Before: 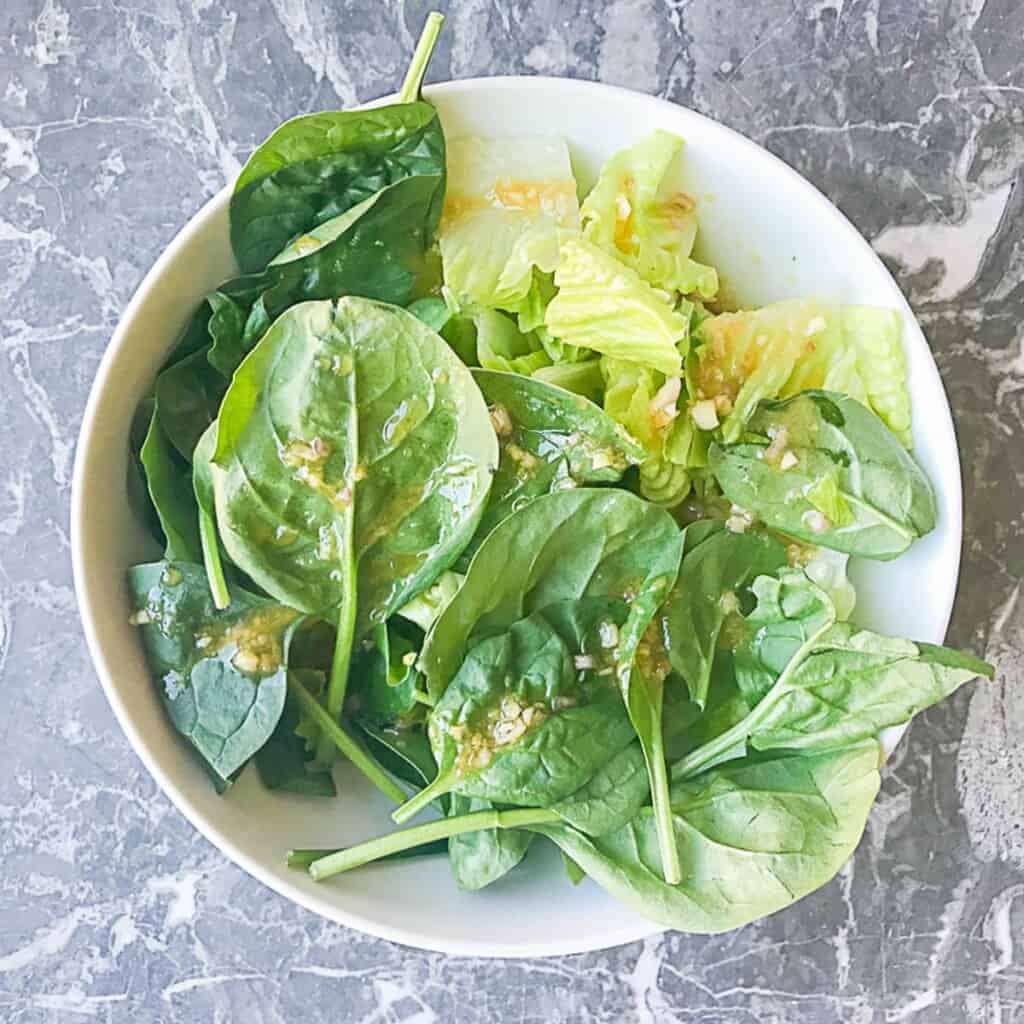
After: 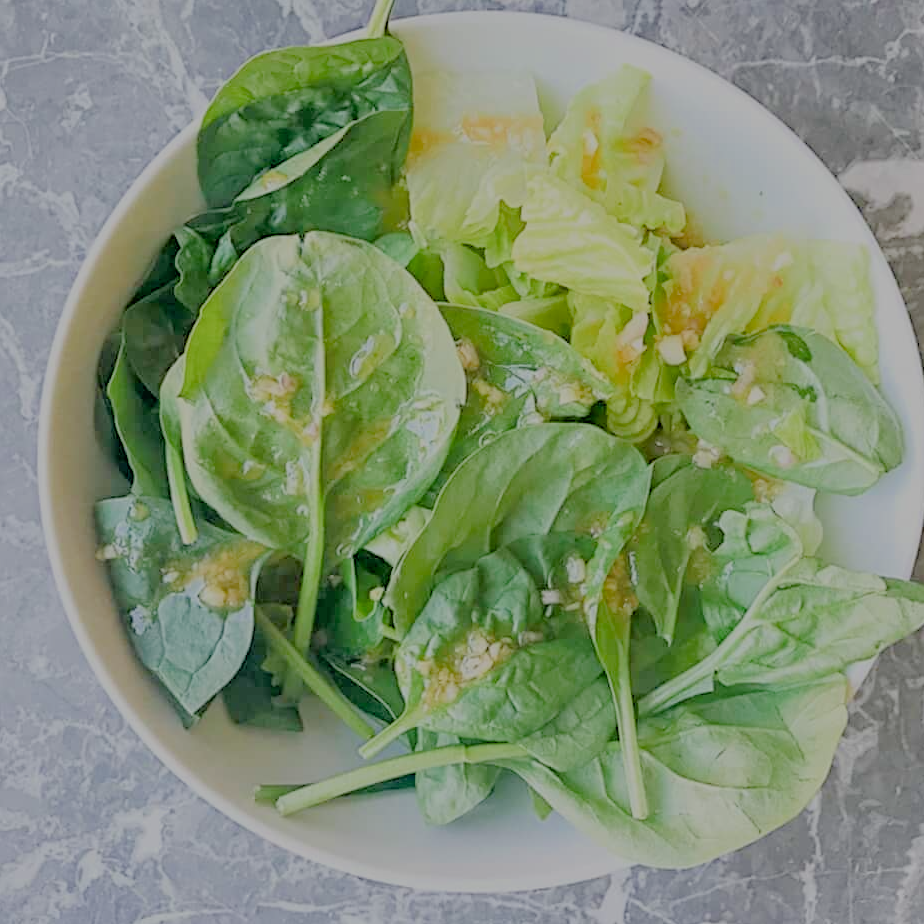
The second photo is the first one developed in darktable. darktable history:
filmic rgb: black relative exposure -4.42 EV, white relative exposure 6.58 EV, hardness 1.85, contrast 0.5
exposure: black level correction 0.01, exposure 0.011 EV, compensate highlight preservation false
crop: left 3.305%, top 6.436%, right 6.389%, bottom 3.258%
